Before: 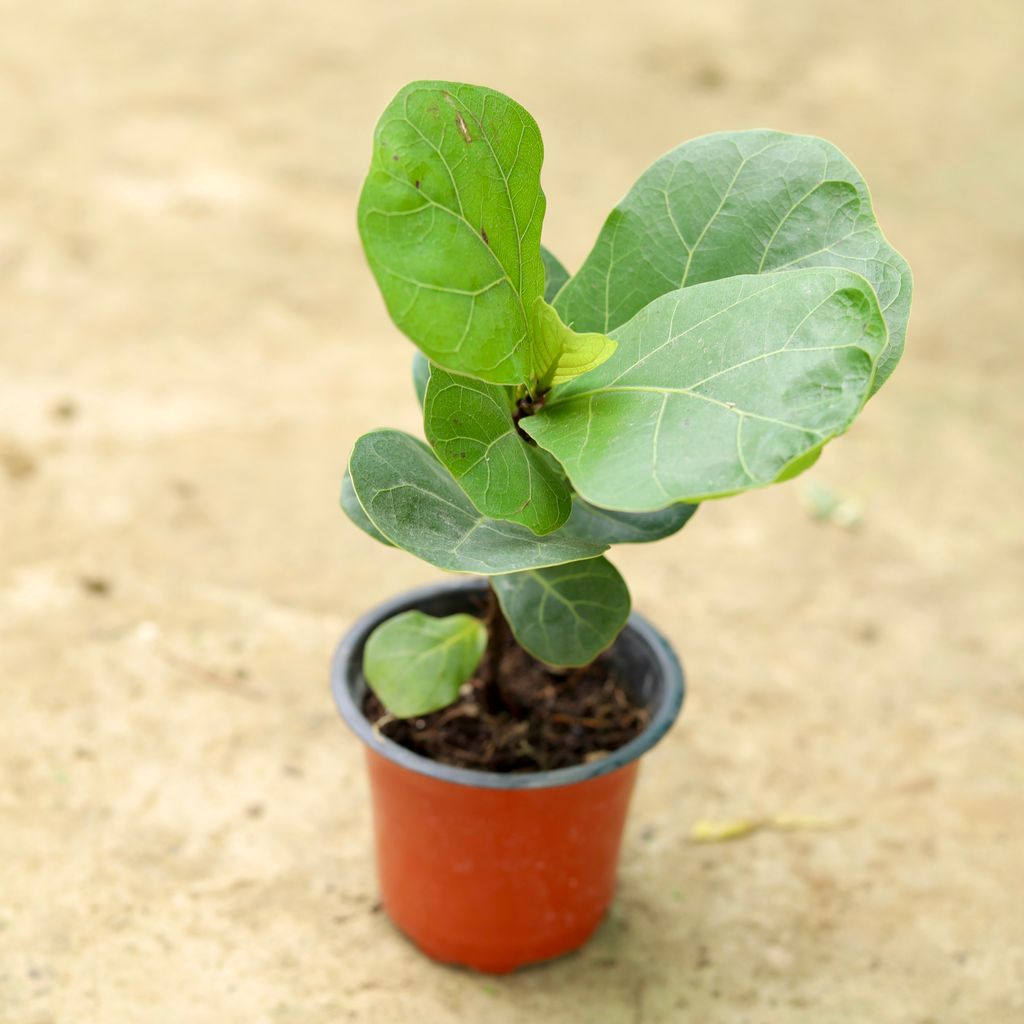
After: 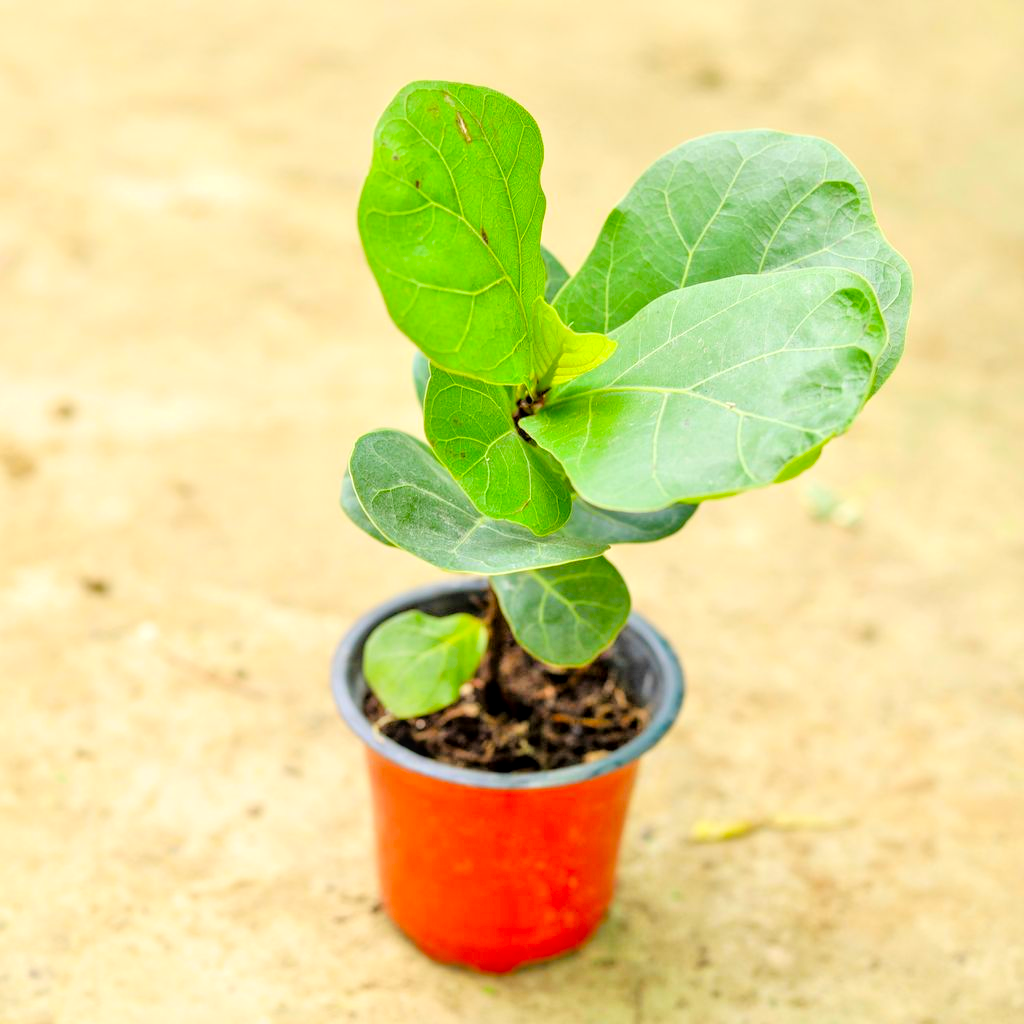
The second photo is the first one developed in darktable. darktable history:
color balance: output saturation 120%
tone equalizer: -7 EV 0.15 EV, -6 EV 0.6 EV, -5 EV 1.15 EV, -4 EV 1.33 EV, -3 EV 1.15 EV, -2 EV 0.6 EV, -1 EV 0.15 EV, mask exposure compensation -0.5 EV
tone curve: curves: ch0 [(0, 0) (0.004, 0.001) (0.133, 0.112) (0.325, 0.362) (0.832, 0.893) (1, 1)], color space Lab, linked channels, preserve colors none
local contrast: on, module defaults
